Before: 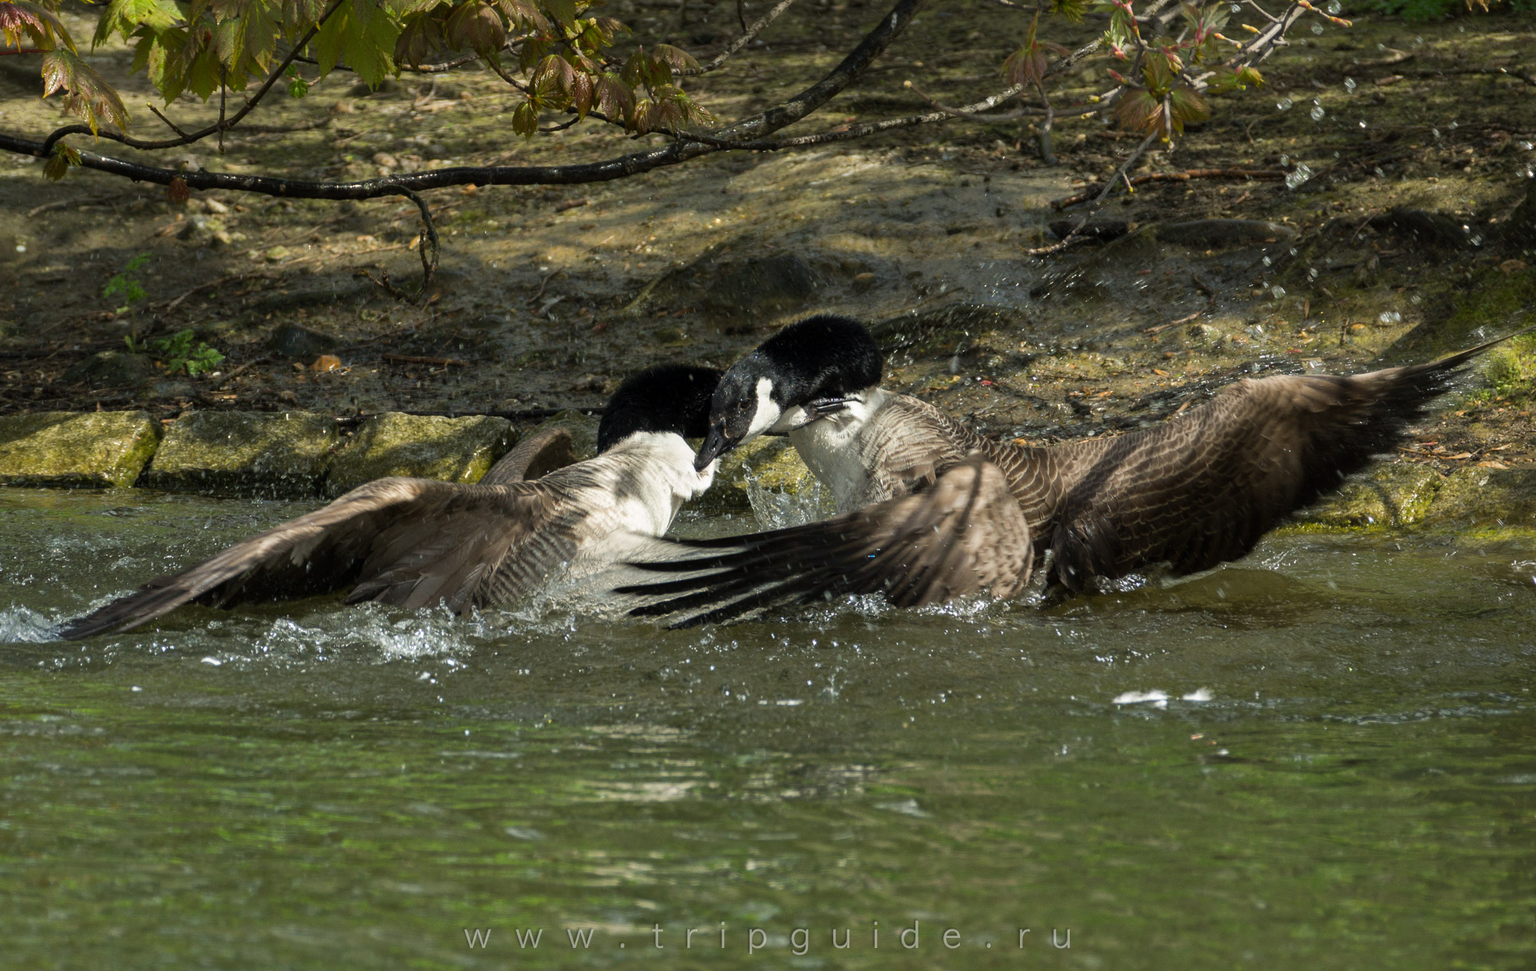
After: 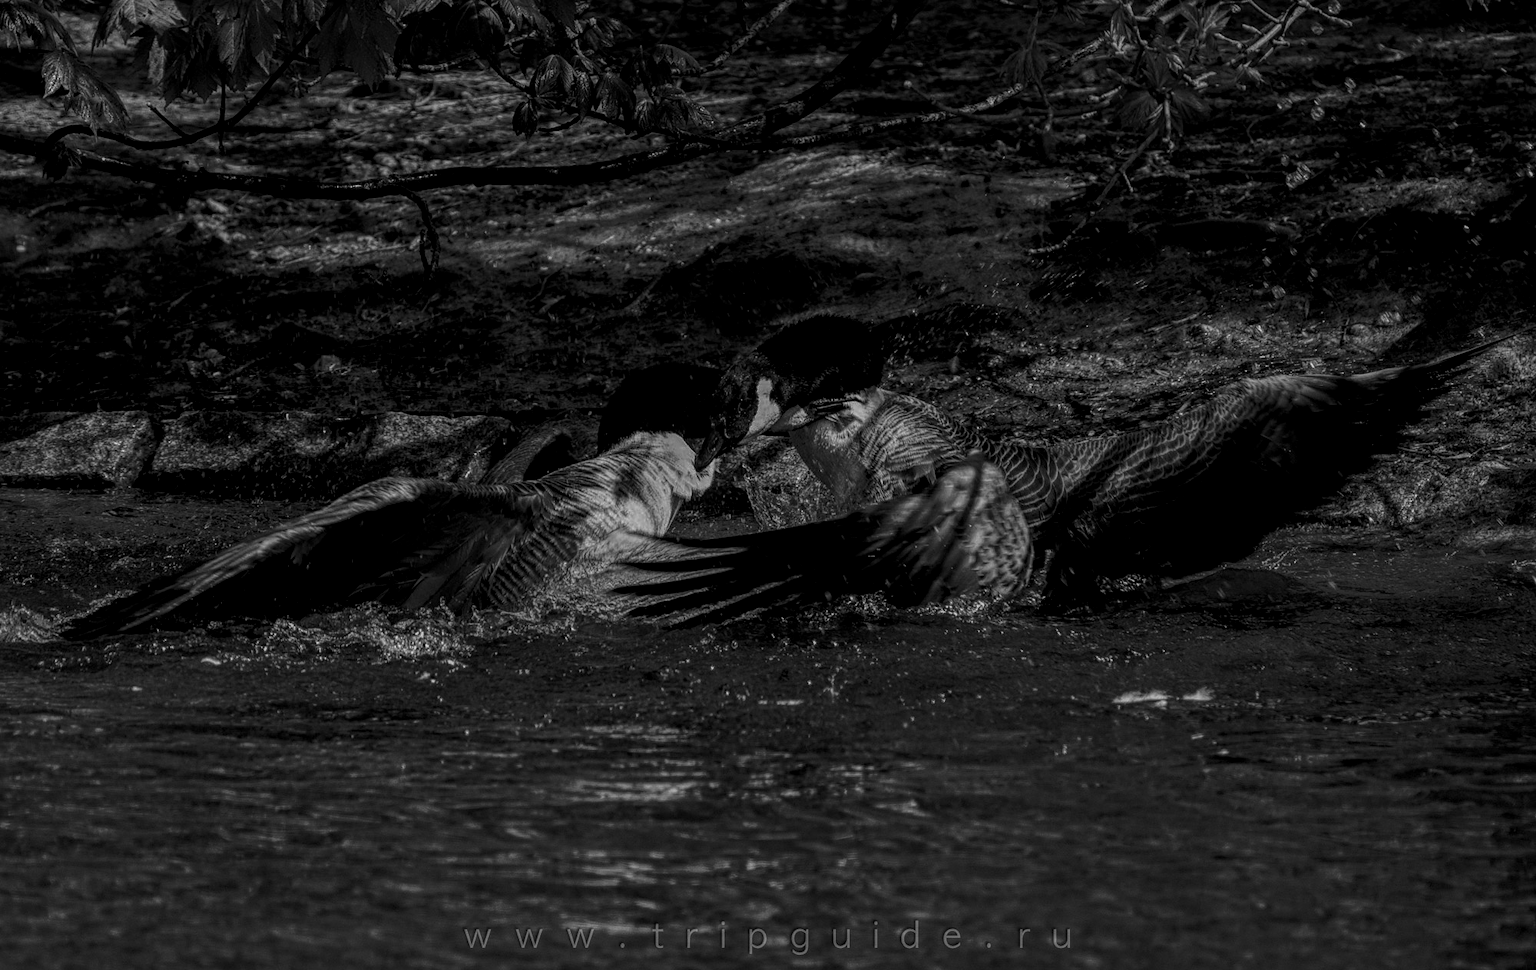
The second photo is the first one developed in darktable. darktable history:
local contrast: highlights 20%, shadows 30%, detail 200%, midtone range 0.2
contrast brightness saturation: contrast -0.03, brightness -0.59, saturation -1
color balance: output saturation 110%
sharpen: amount 0.2
white balance: red 1.009, blue 1.027
